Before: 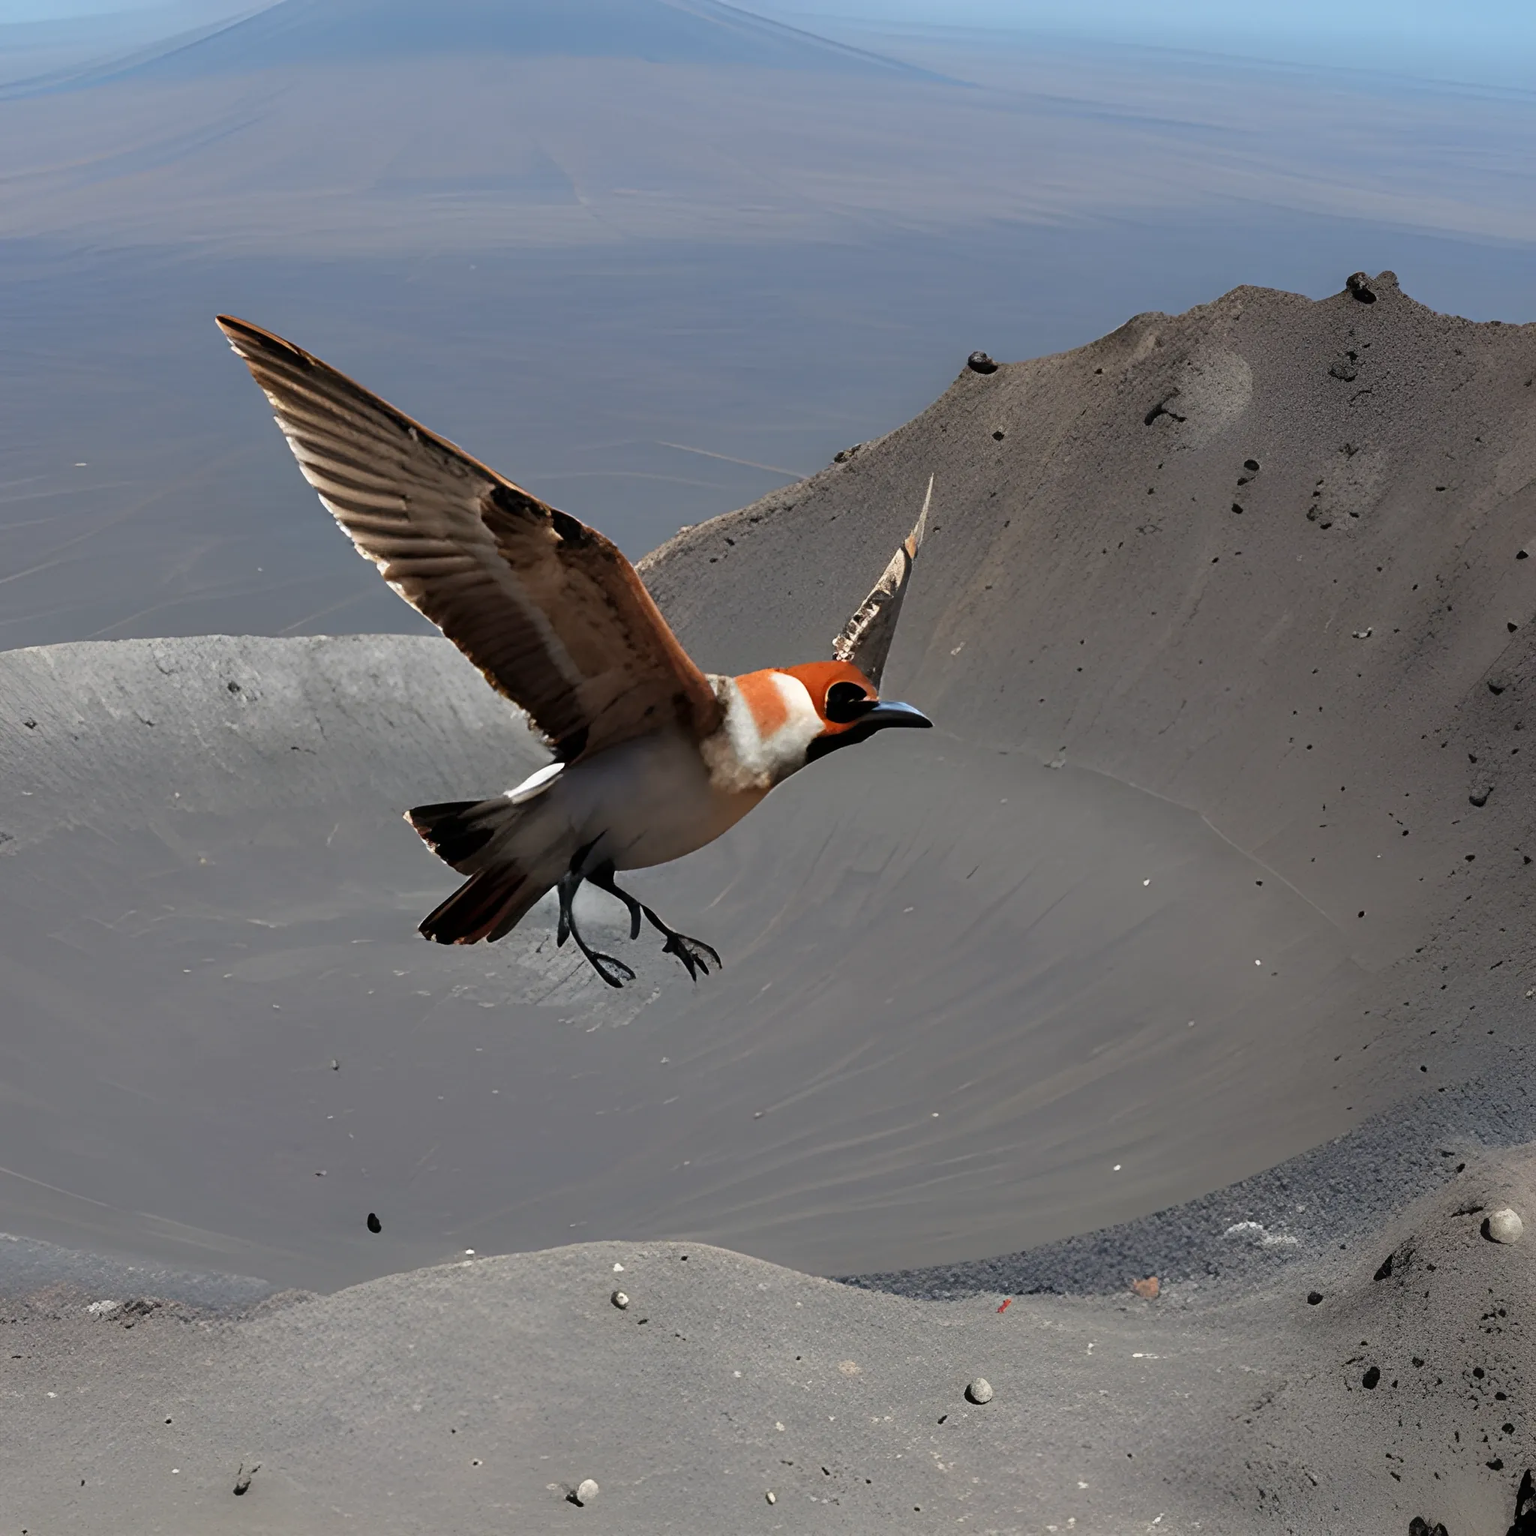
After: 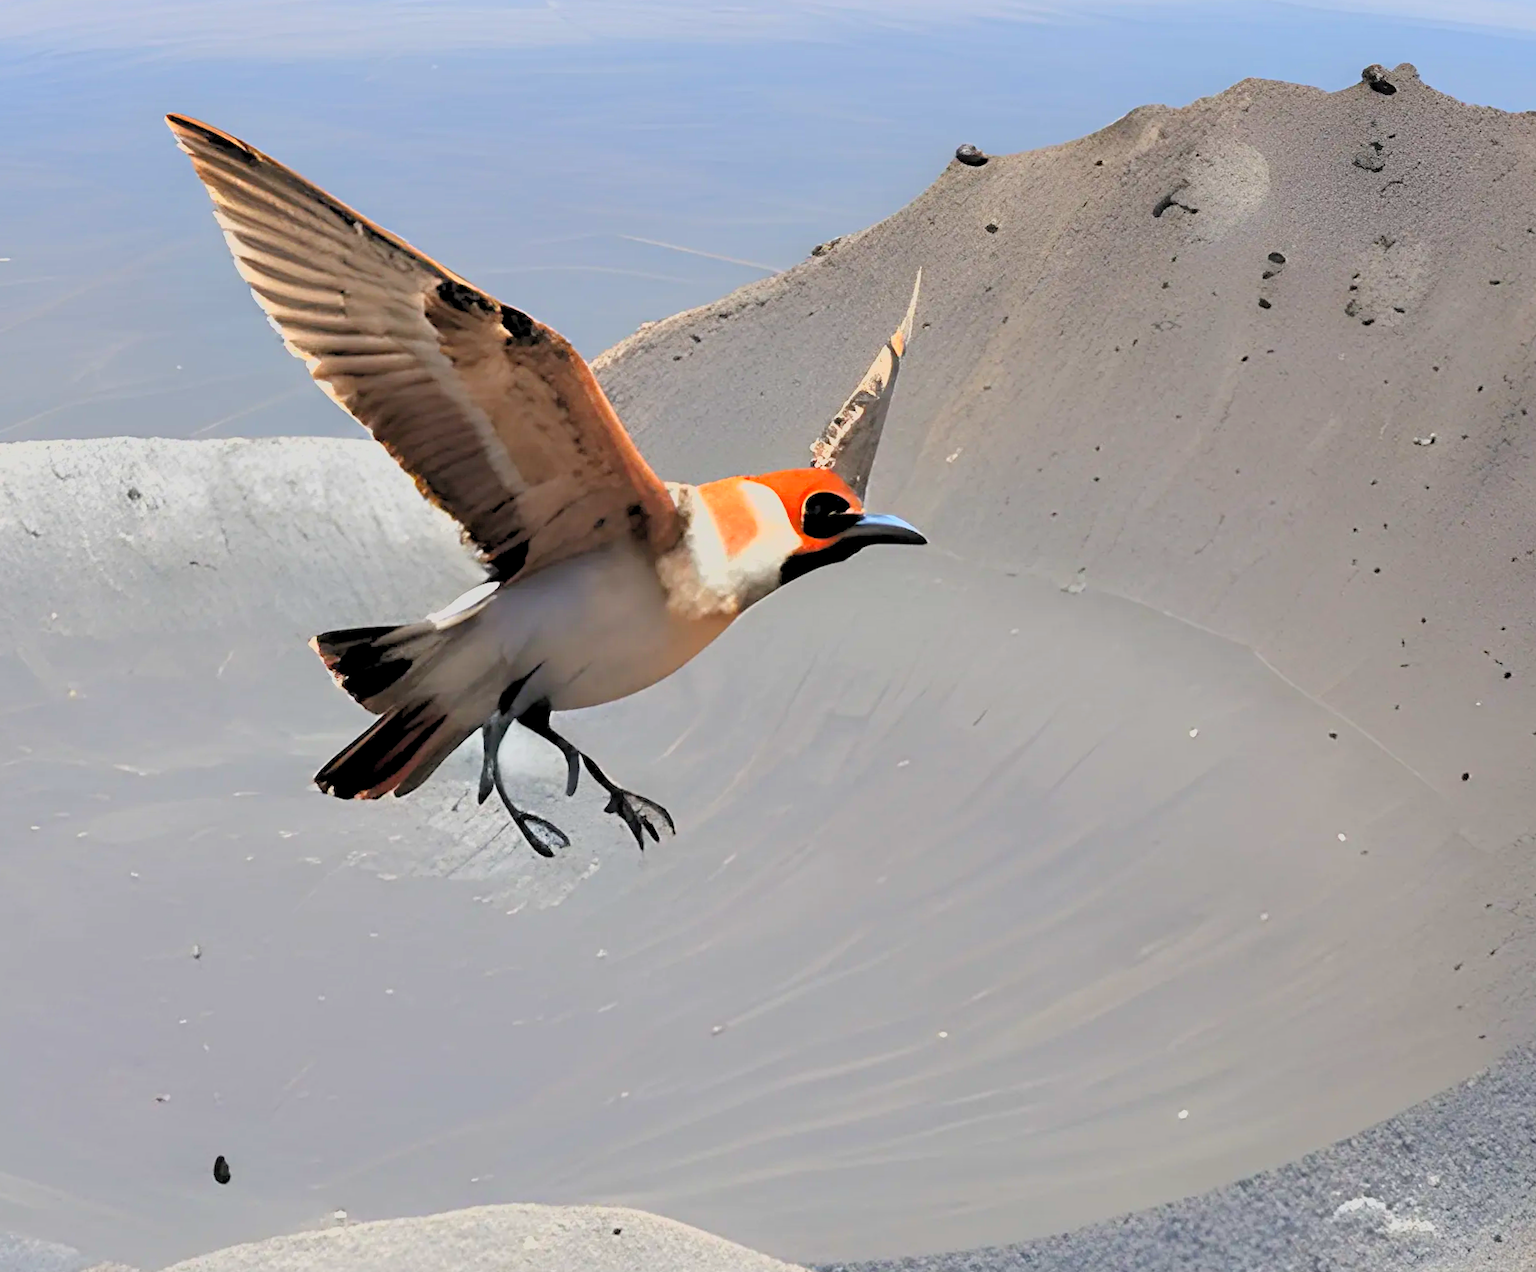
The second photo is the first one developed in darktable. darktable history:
lowpass: radius 0.1, contrast 0.85, saturation 1.1, unbound 0
exposure: black level correction 0, exposure 1.379 EV, compensate exposure bias true, compensate highlight preservation false
rgb levels: preserve colors sum RGB, levels [[0.038, 0.433, 0.934], [0, 0.5, 1], [0, 0.5, 1]]
crop and rotate: top 8.293%, bottom 20.996%
rotate and perspective: rotation 0.72°, lens shift (vertical) -0.352, lens shift (horizontal) -0.051, crop left 0.152, crop right 0.859, crop top 0.019, crop bottom 0.964
